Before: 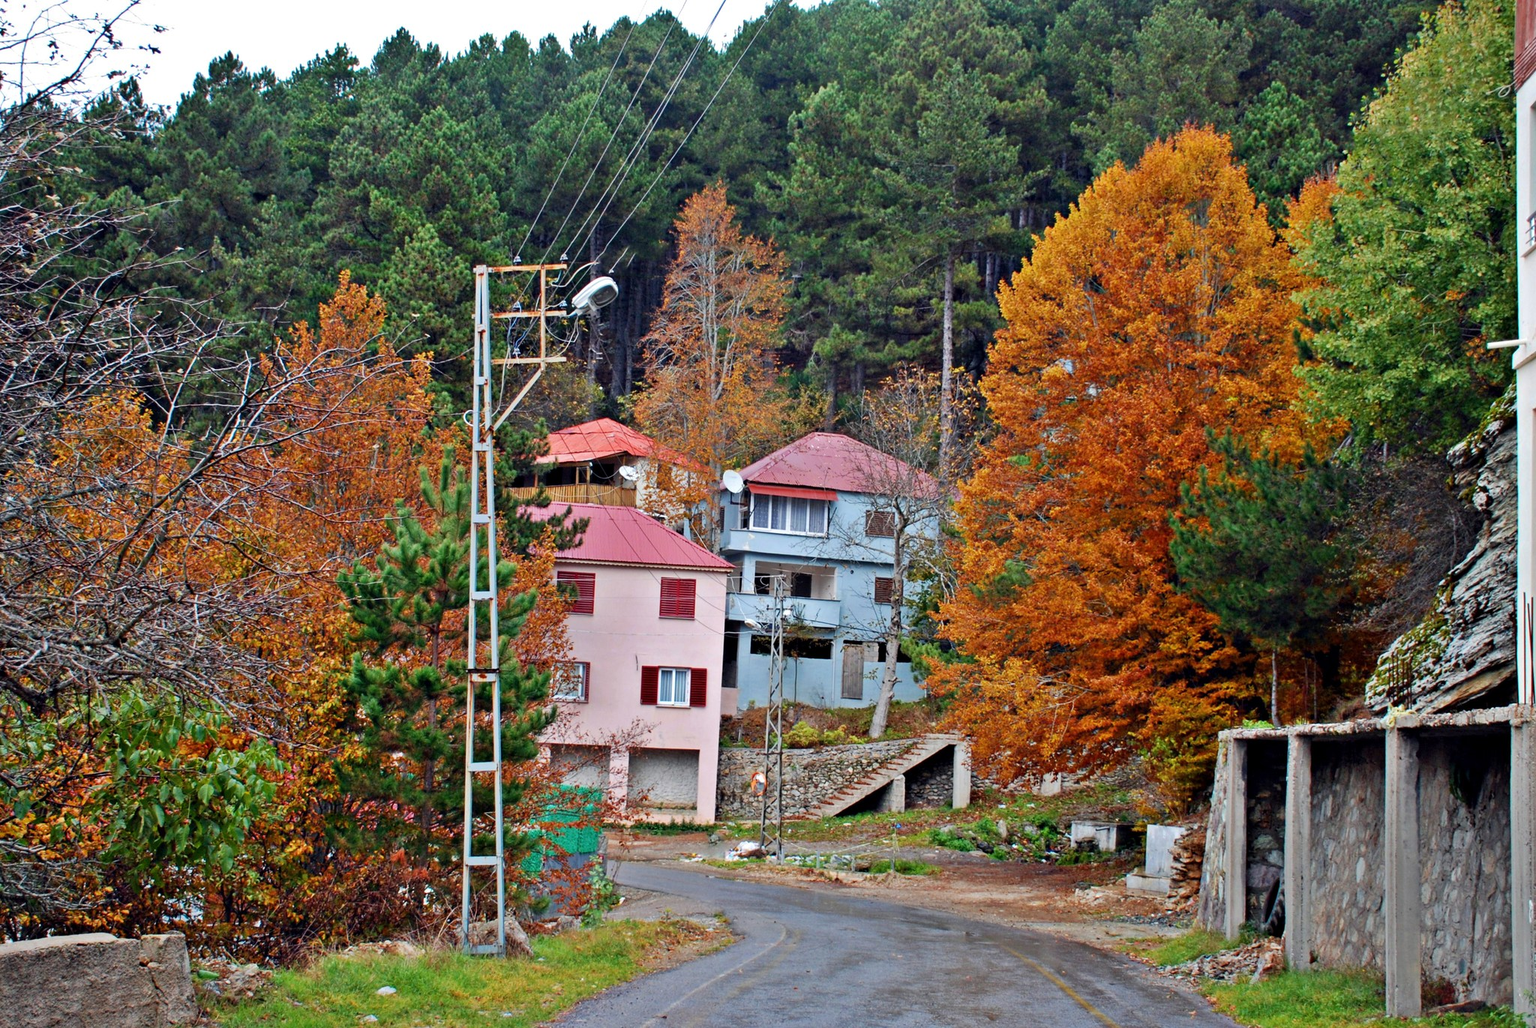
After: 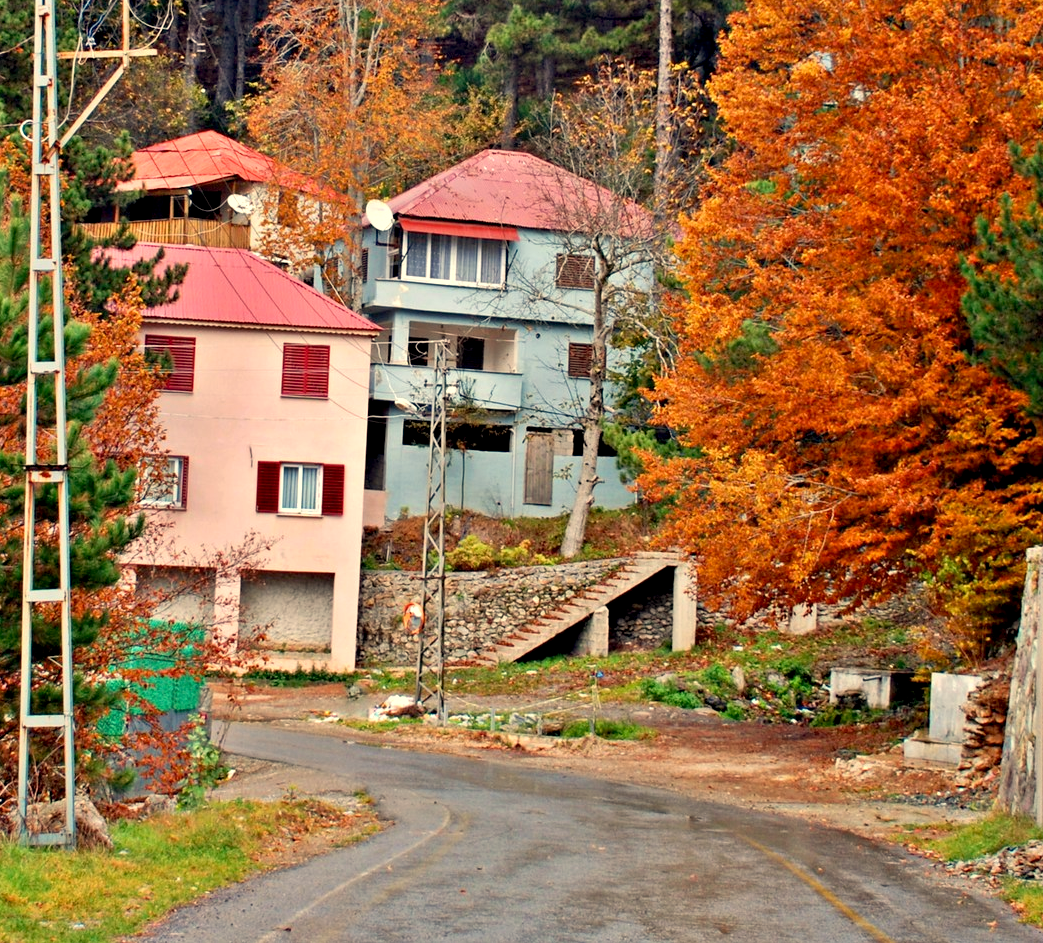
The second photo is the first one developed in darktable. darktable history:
crop and rotate: left 29.237%, top 31.152%, right 19.807%
exposure: black level correction 0.005, exposure 0.286 EV, compensate highlight preservation false
white balance: red 1.123, blue 0.83
